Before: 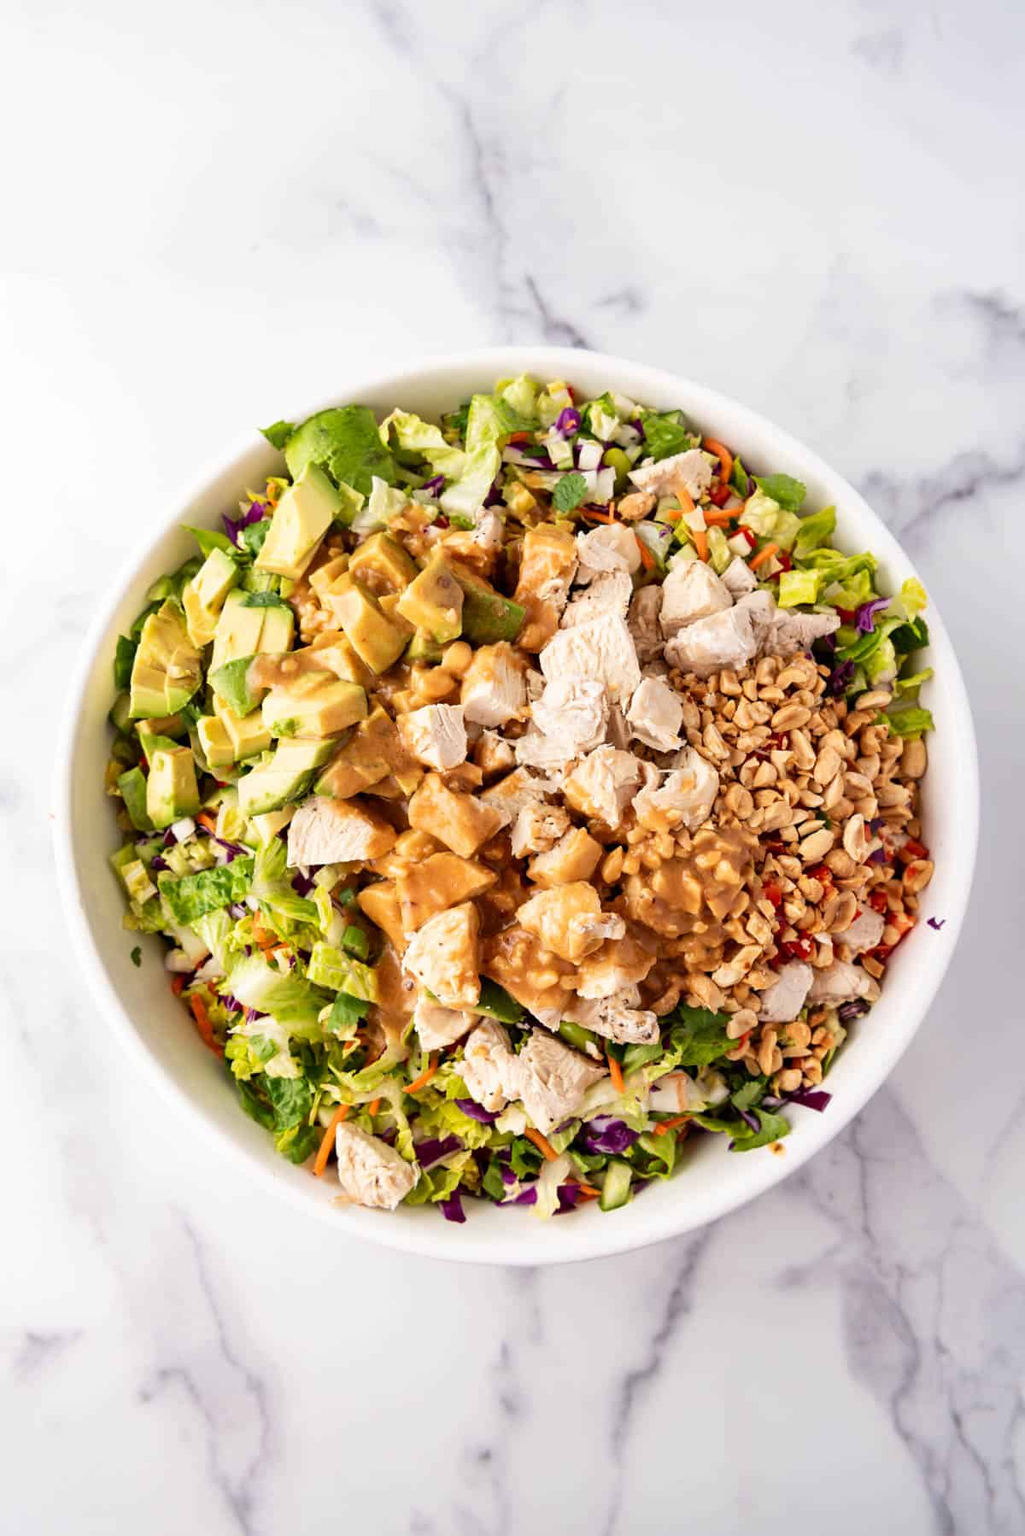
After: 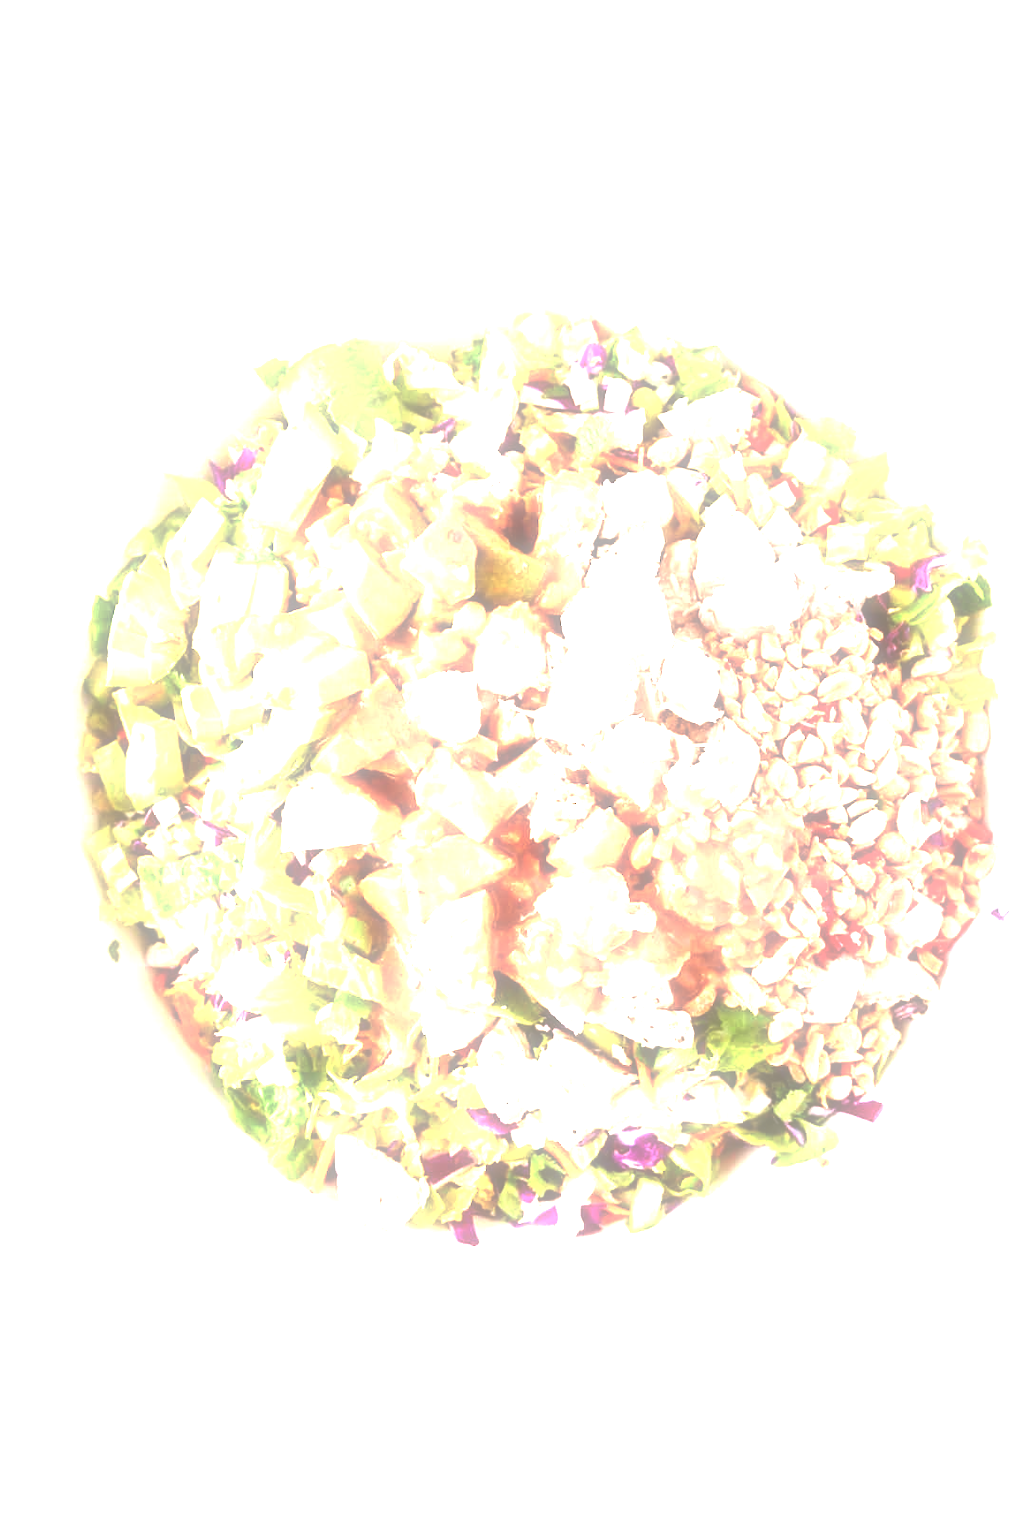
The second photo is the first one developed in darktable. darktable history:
soften: on, module defaults
exposure: exposure 3 EV, compensate highlight preservation false
crop: left 3.305%, top 6.436%, right 6.389%, bottom 3.258%
color calibration: illuminant as shot in camera, x 0.358, y 0.373, temperature 4628.91 K
